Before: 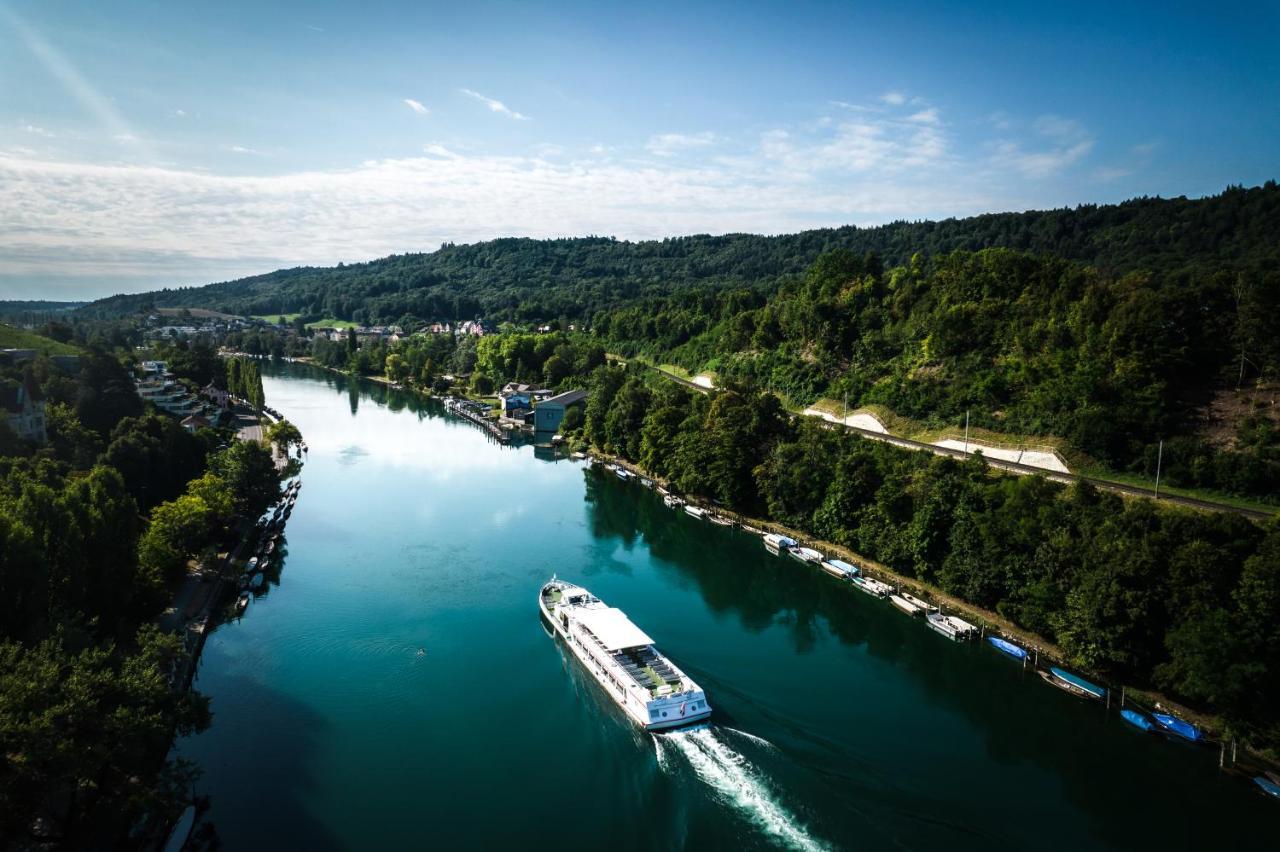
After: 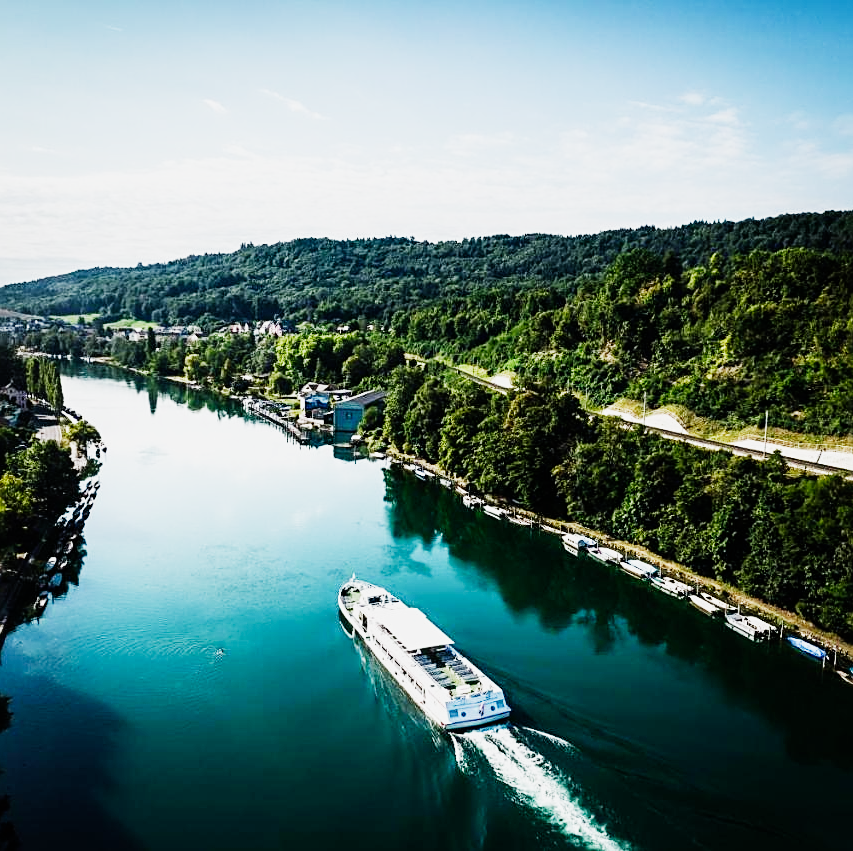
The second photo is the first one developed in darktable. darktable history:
crop and rotate: left 15.754%, right 17.579%
sharpen: on, module defaults
exposure: black level correction 0, exposure 1.125 EV, compensate exposure bias true, compensate highlight preservation false
sigmoid: contrast 1.69, skew -0.23, preserve hue 0%, red attenuation 0.1, red rotation 0.035, green attenuation 0.1, green rotation -0.017, blue attenuation 0.15, blue rotation -0.052, base primaries Rec2020
